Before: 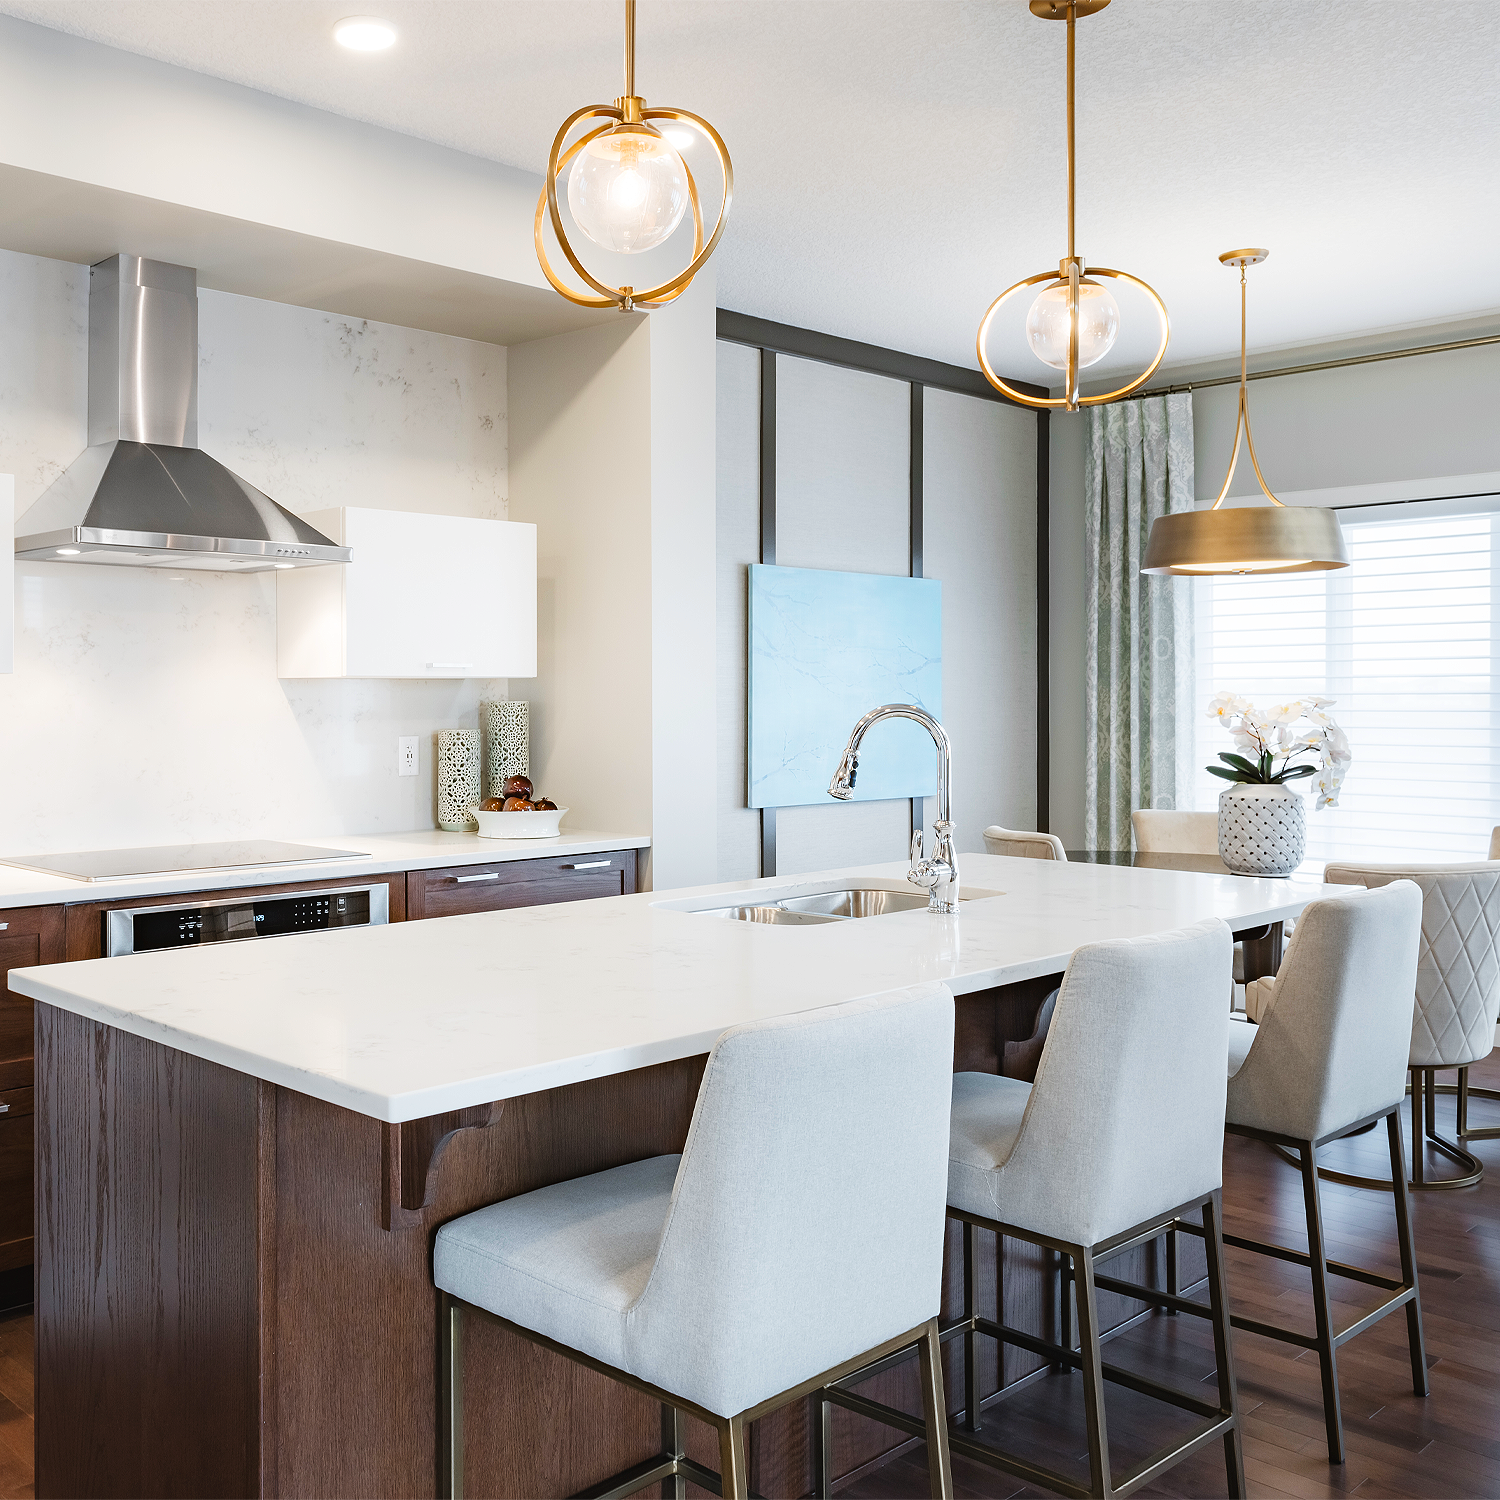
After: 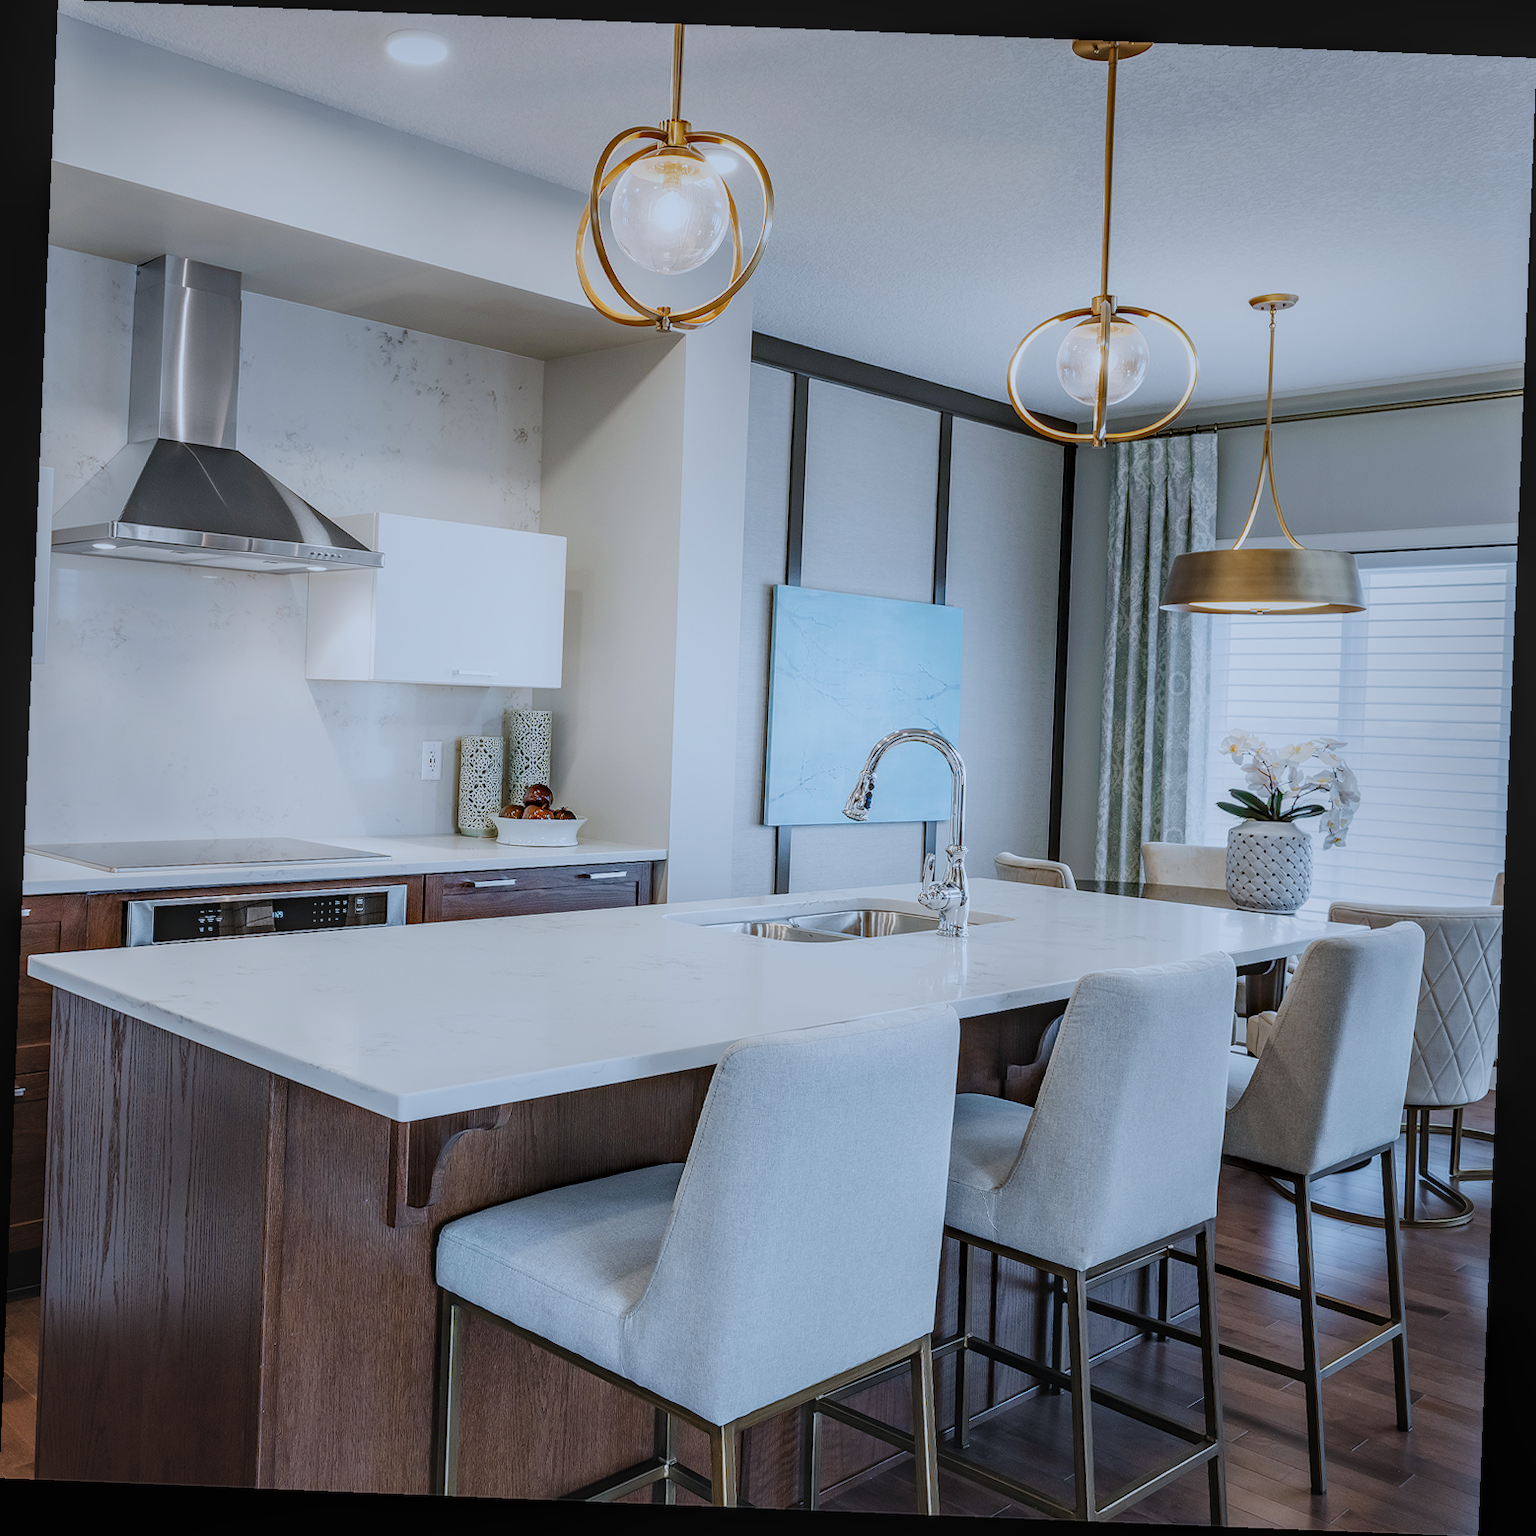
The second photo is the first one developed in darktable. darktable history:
color calibration: x 0.37, y 0.382, temperature 4313.32 K
exposure: exposure -0.462 EV, compensate highlight preservation false
rotate and perspective: rotation 2.27°, automatic cropping off
local contrast: highlights 0%, shadows 0%, detail 133%
